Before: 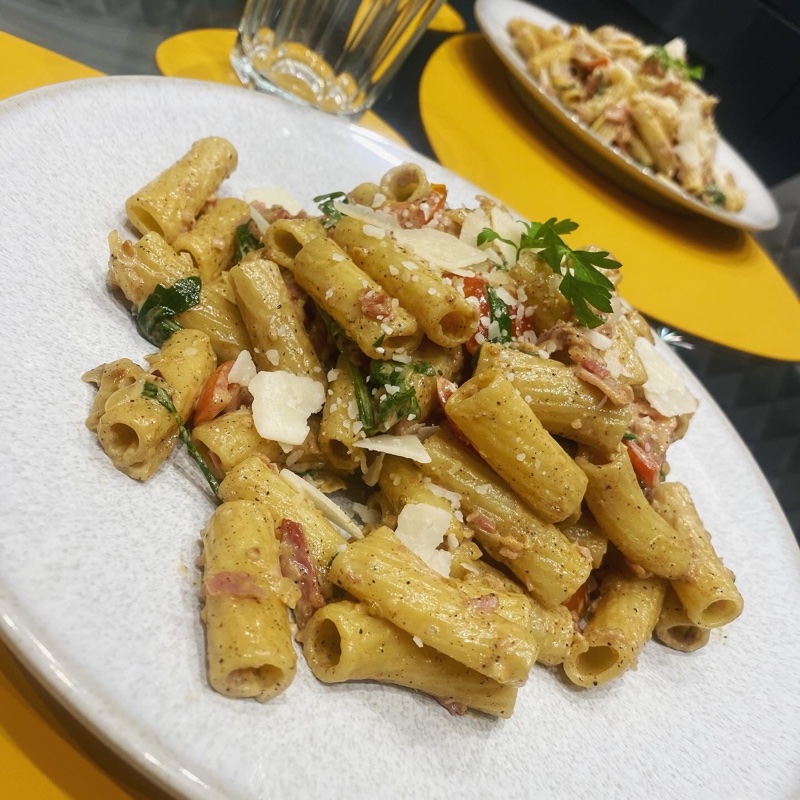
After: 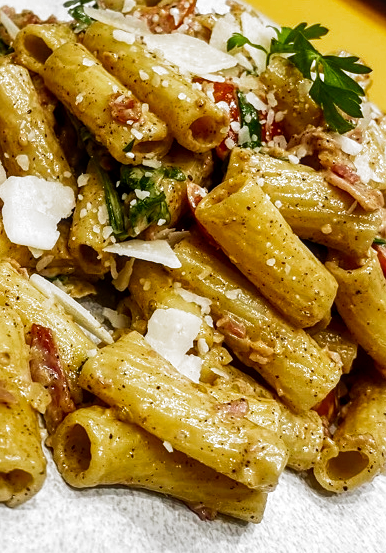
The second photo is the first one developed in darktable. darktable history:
local contrast: on, module defaults
contrast brightness saturation: contrast 0.097, brightness 0.019, saturation 0.023
shadows and highlights: low approximation 0.01, soften with gaussian
sharpen: amount 0.212
crop: left 31.326%, top 24.429%, right 20.32%, bottom 6.373%
filmic rgb: black relative exposure -8.28 EV, white relative exposure 2.2 EV, target white luminance 99.925%, hardness 7.09, latitude 75.49%, contrast 1.314, highlights saturation mix -2.71%, shadows ↔ highlights balance 30.51%, add noise in highlights 0.001, preserve chrominance no, color science v3 (2019), use custom middle-gray values true, contrast in highlights soft
